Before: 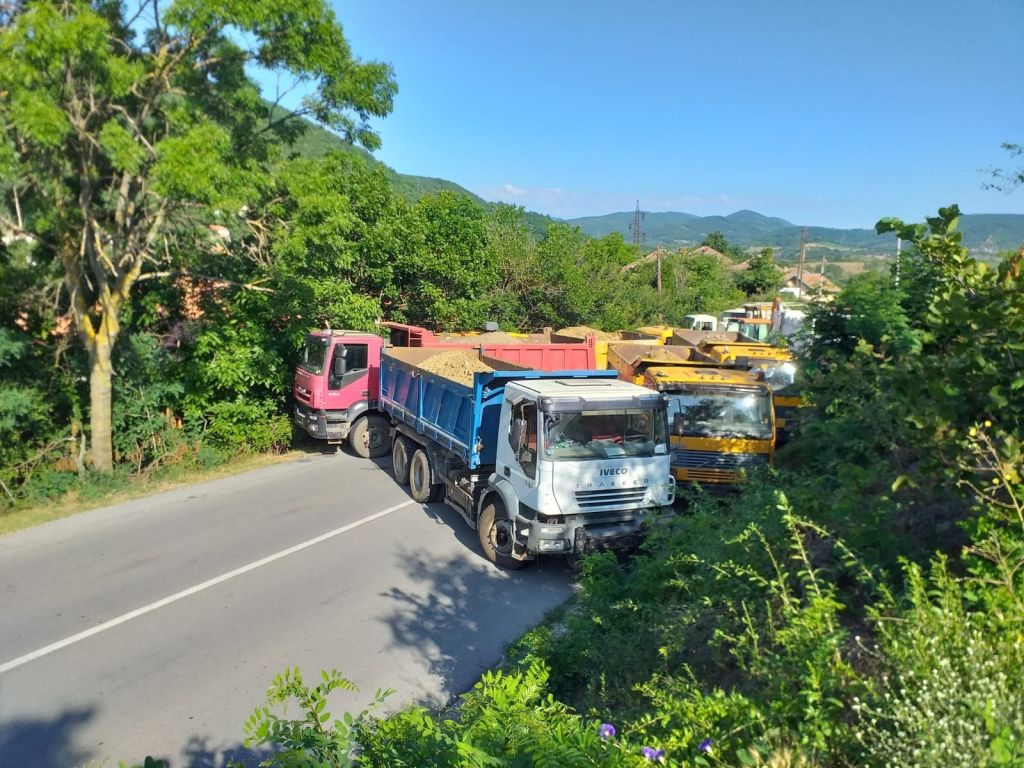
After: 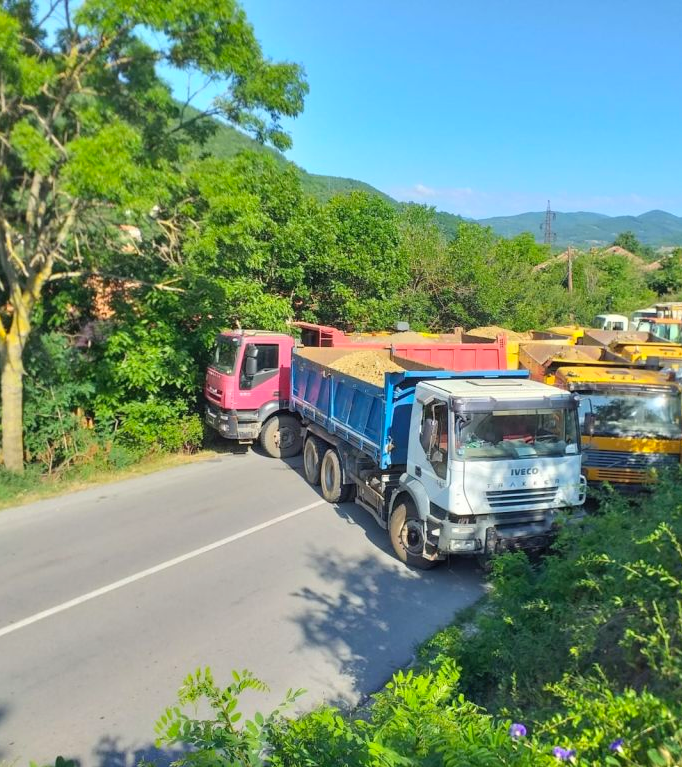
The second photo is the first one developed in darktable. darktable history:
crop and rotate: left 8.786%, right 24.548%
contrast brightness saturation: brightness 0.09, saturation 0.19
